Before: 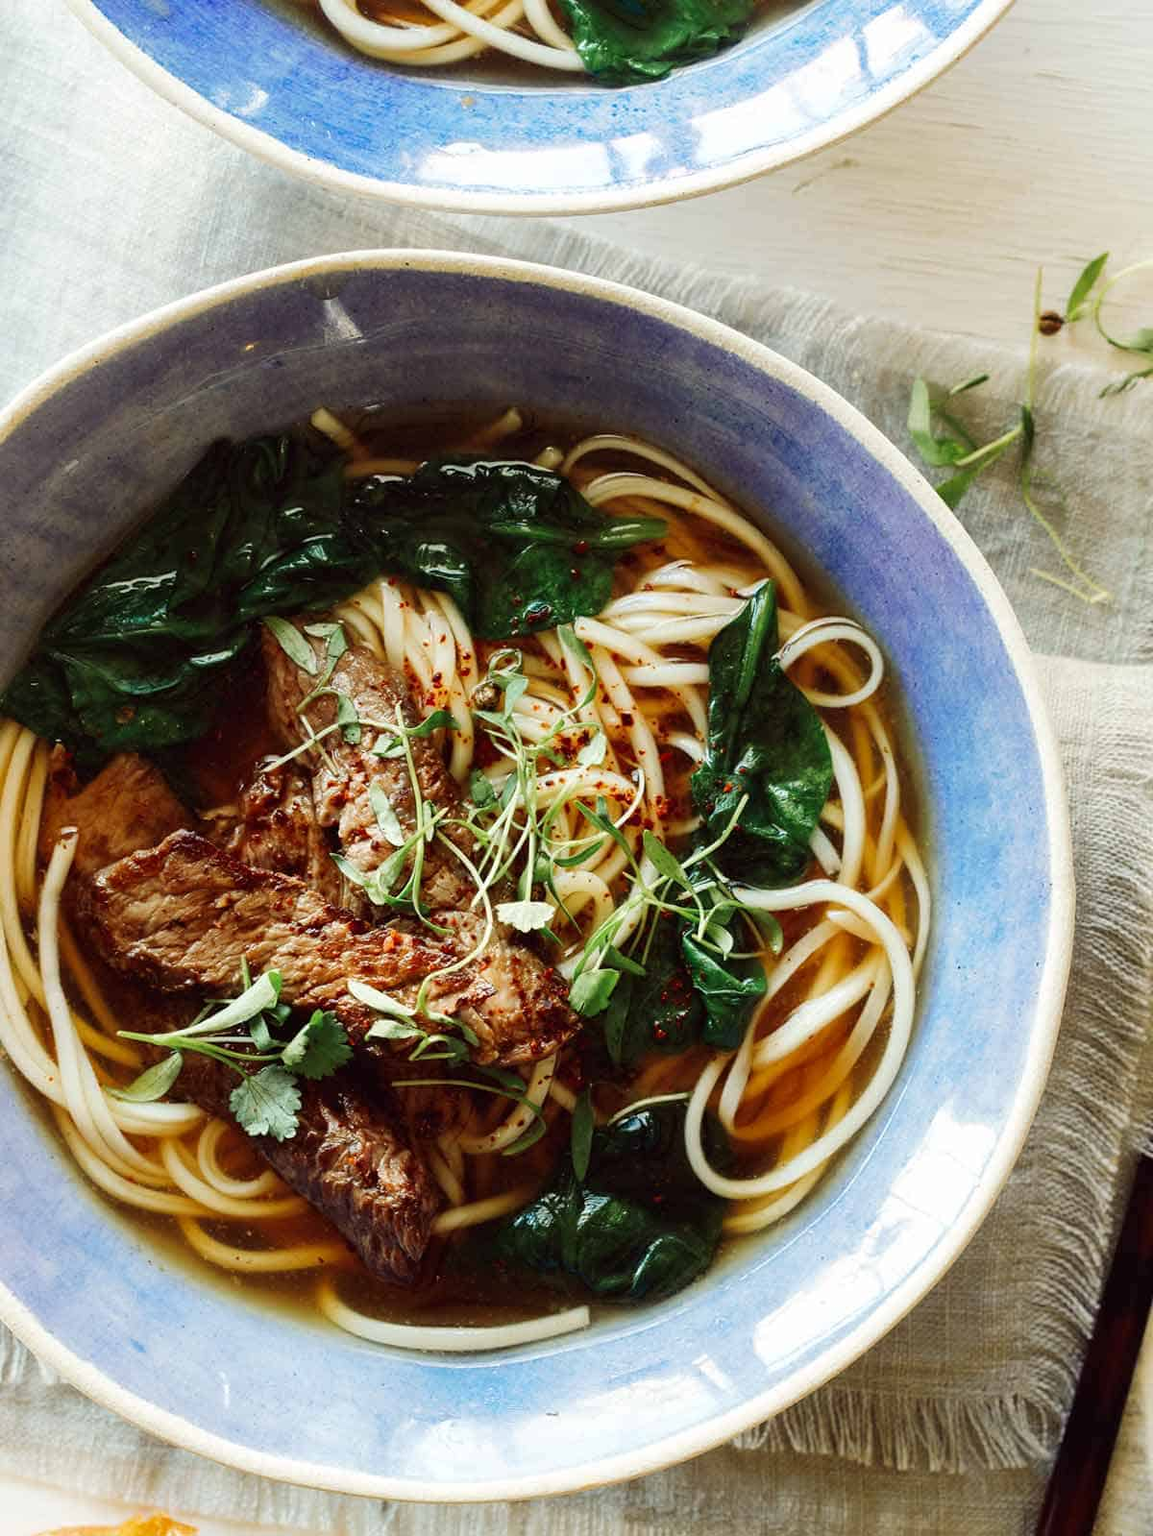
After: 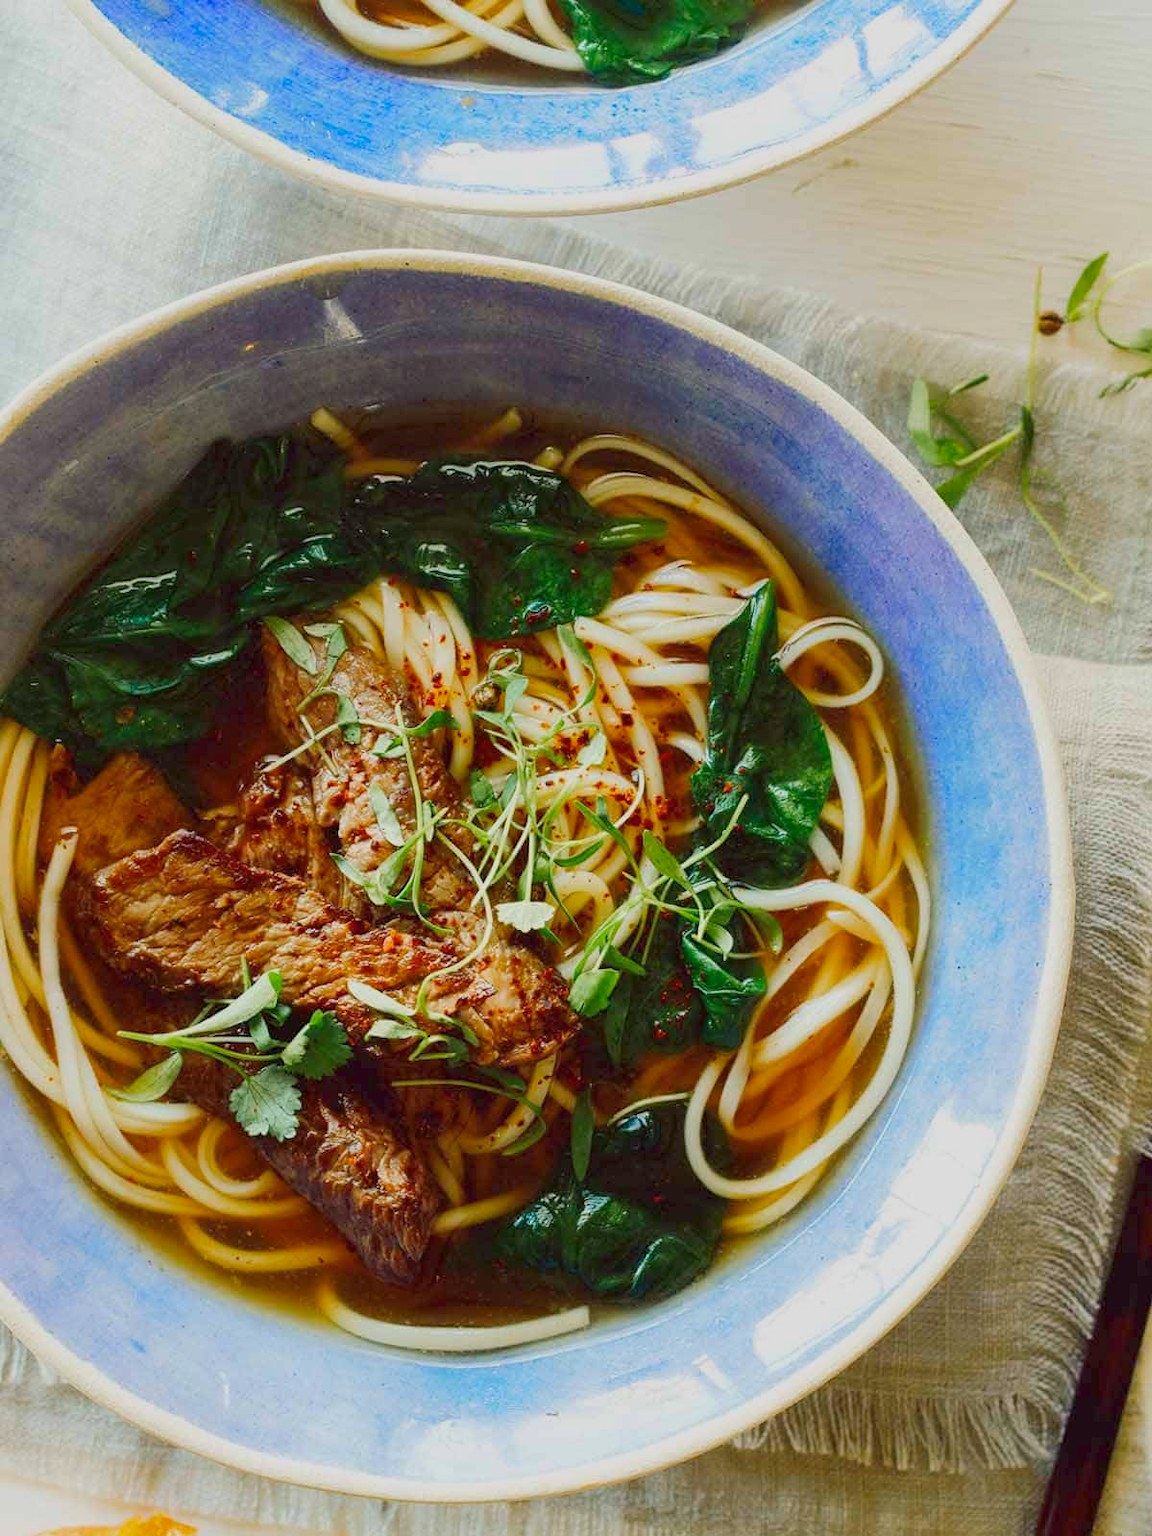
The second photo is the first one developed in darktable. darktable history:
color balance rgb: shadows lift › luminance -7.813%, shadows lift › chroma 2.129%, shadows lift › hue 167.54°, highlights gain › luminance 15.027%, linear chroma grading › global chroma 8.799%, perceptual saturation grading › global saturation 0.604%, perceptual saturation grading › mid-tones 11.588%, global vibrance 24.379%, contrast -24.626%
